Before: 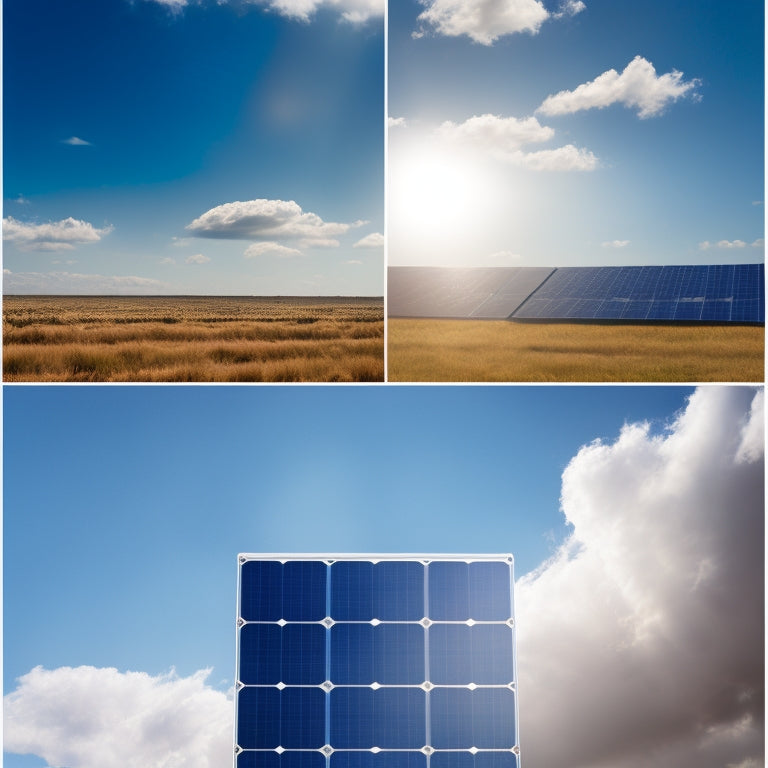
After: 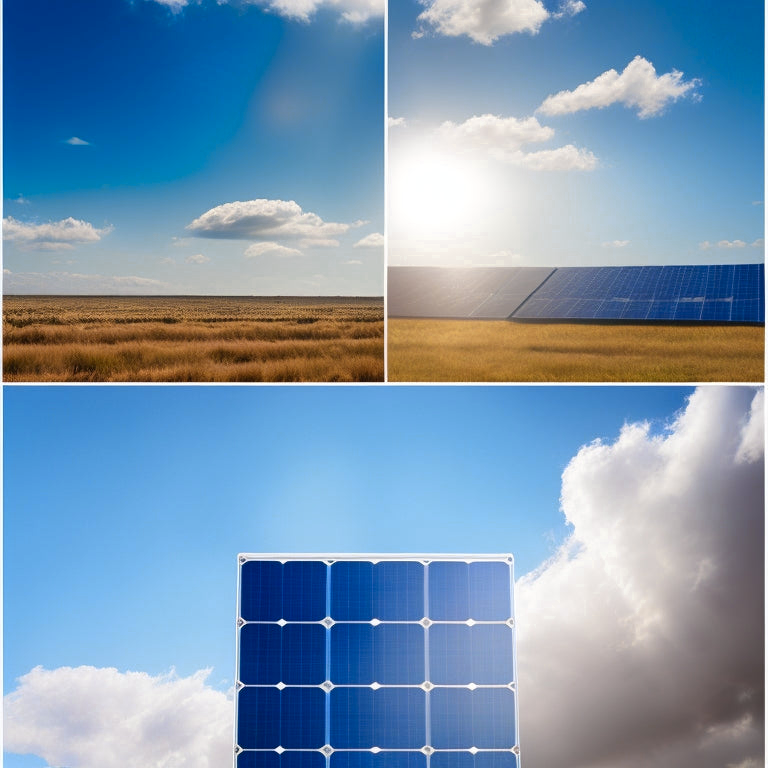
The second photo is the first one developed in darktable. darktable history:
color zones: curves: ch0 [(0, 0.485) (0.178, 0.476) (0.261, 0.623) (0.411, 0.403) (0.708, 0.603) (0.934, 0.412)]; ch1 [(0.003, 0.485) (0.149, 0.496) (0.229, 0.584) (0.326, 0.551) (0.484, 0.262) (0.757, 0.643)]
